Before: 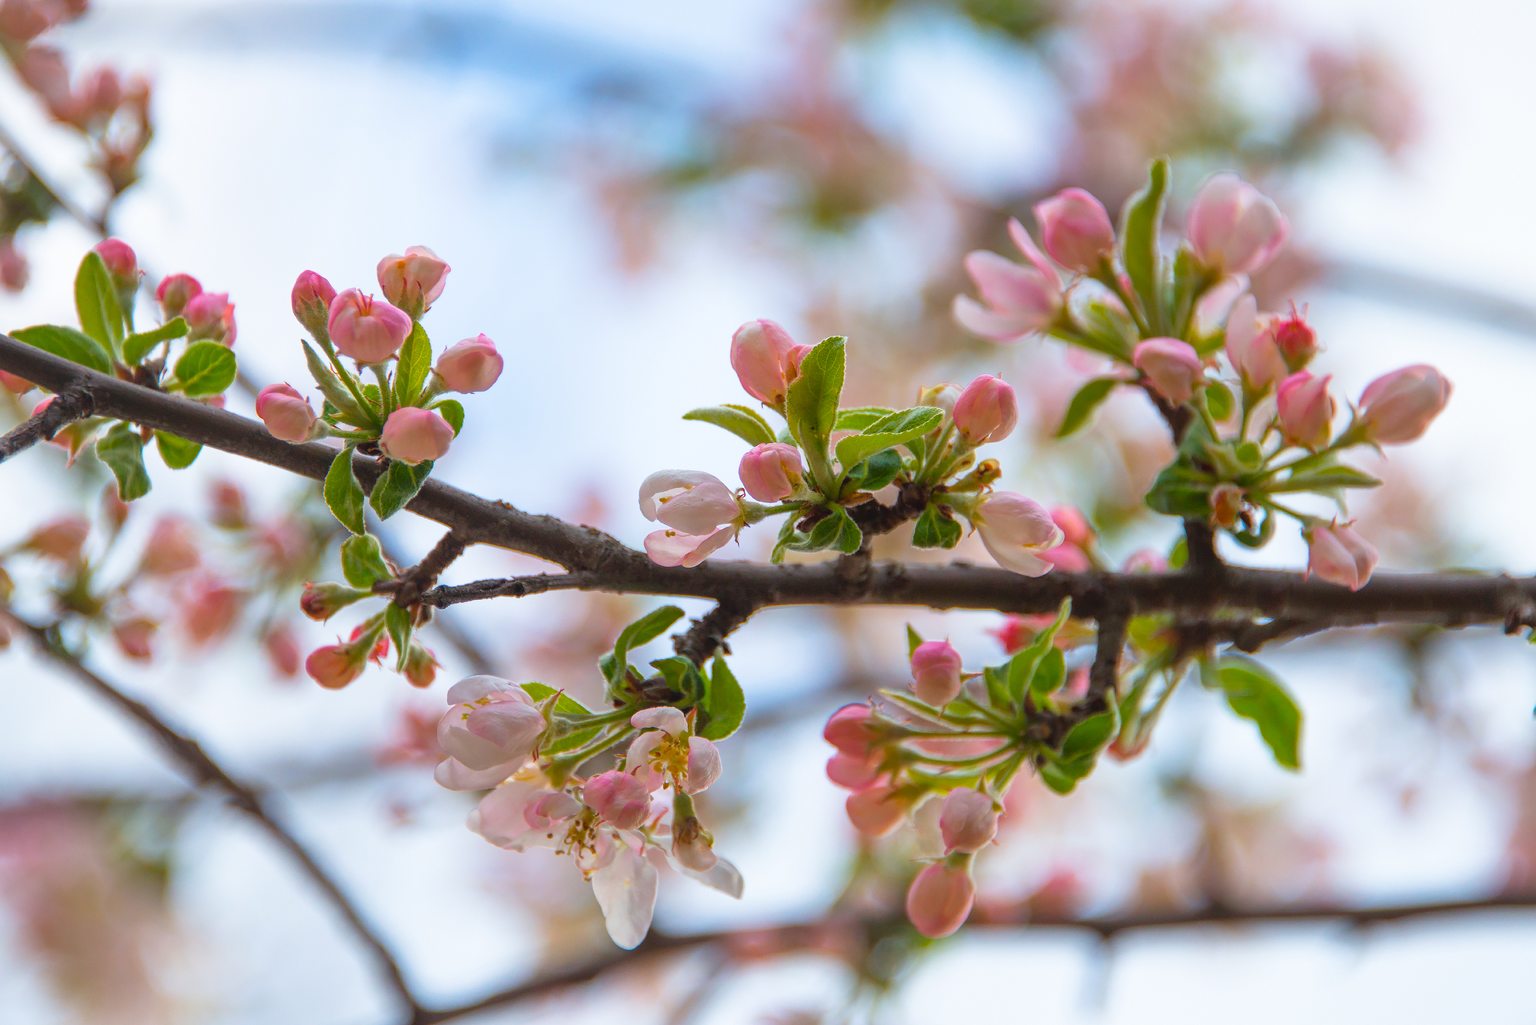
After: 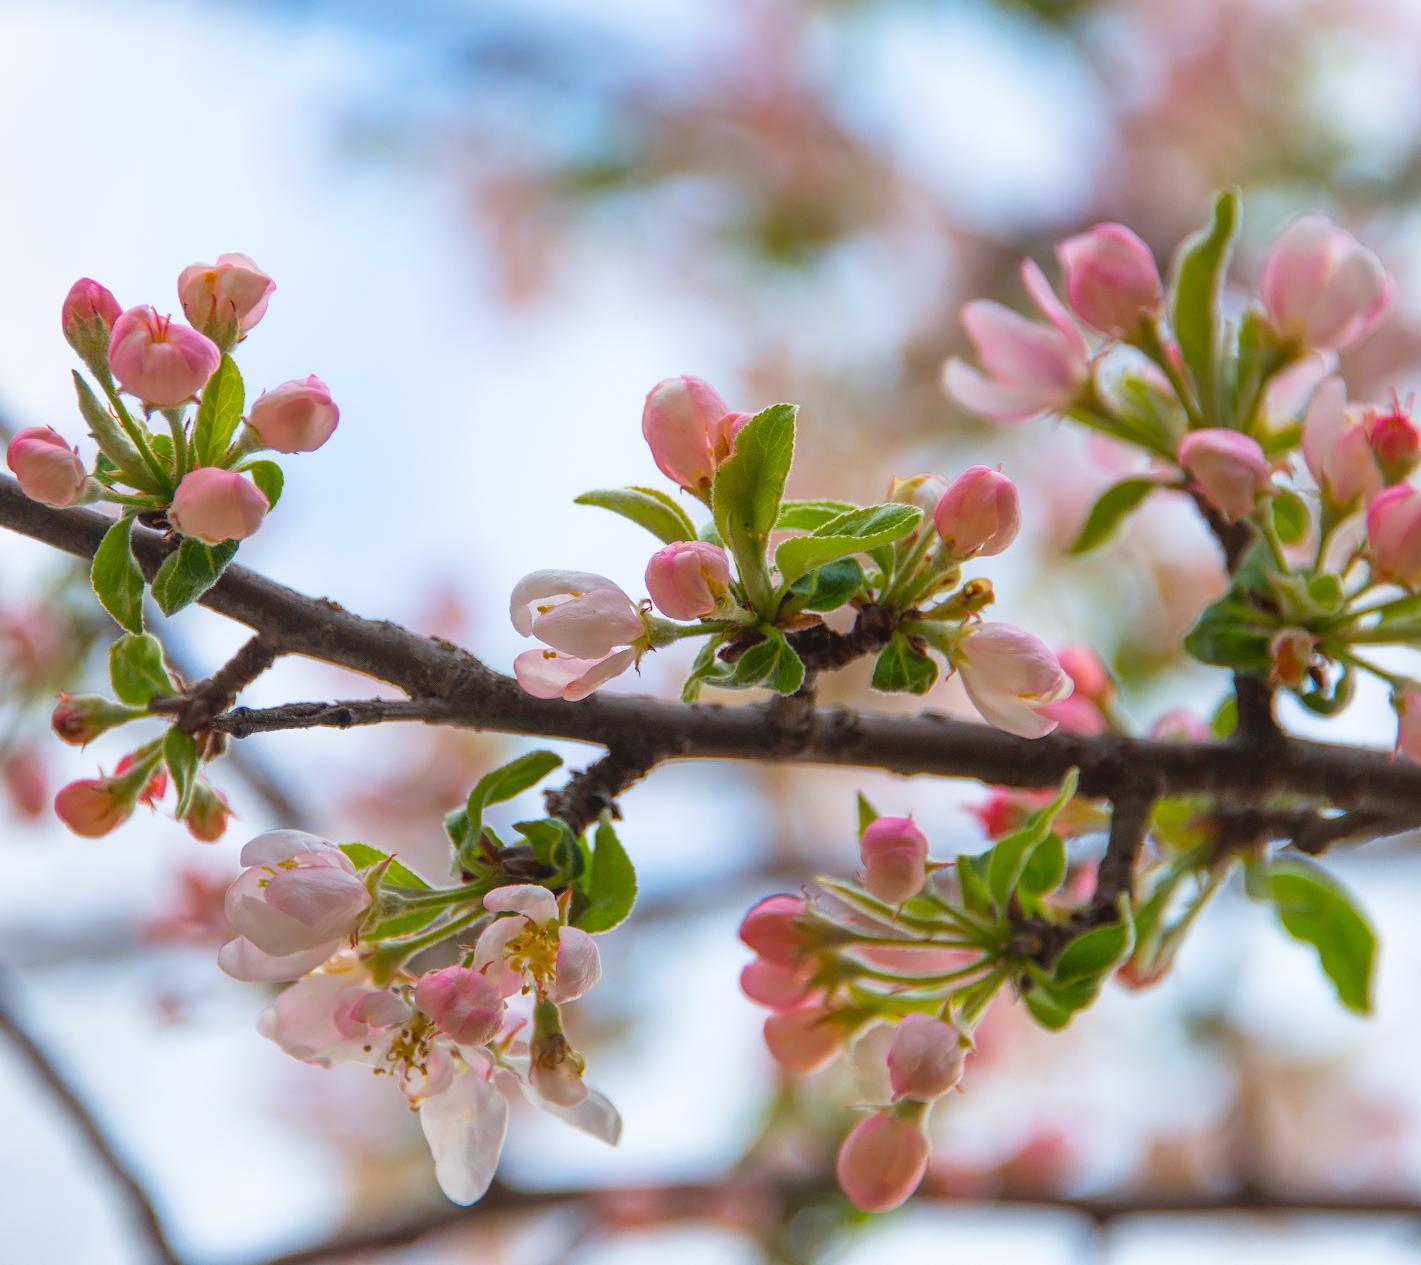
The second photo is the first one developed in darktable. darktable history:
crop and rotate: angle -3.09°, left 14.133%, top 0.04%, right 10.968%, bottom 0.034%
